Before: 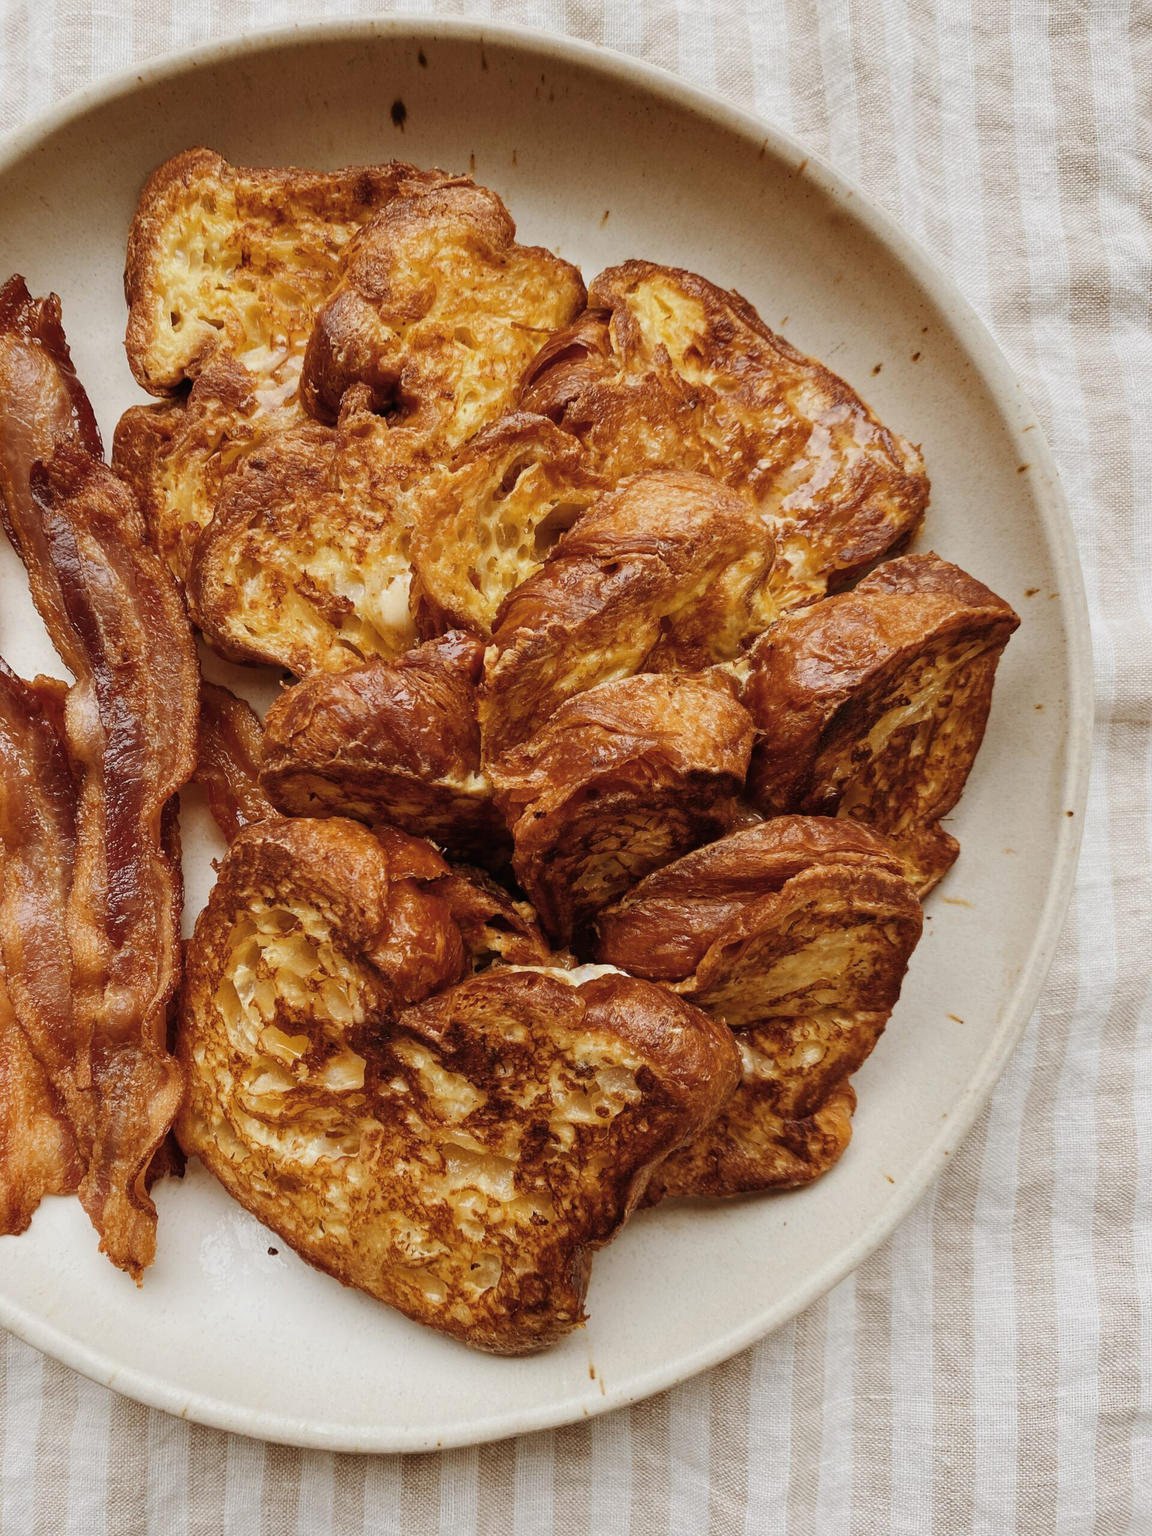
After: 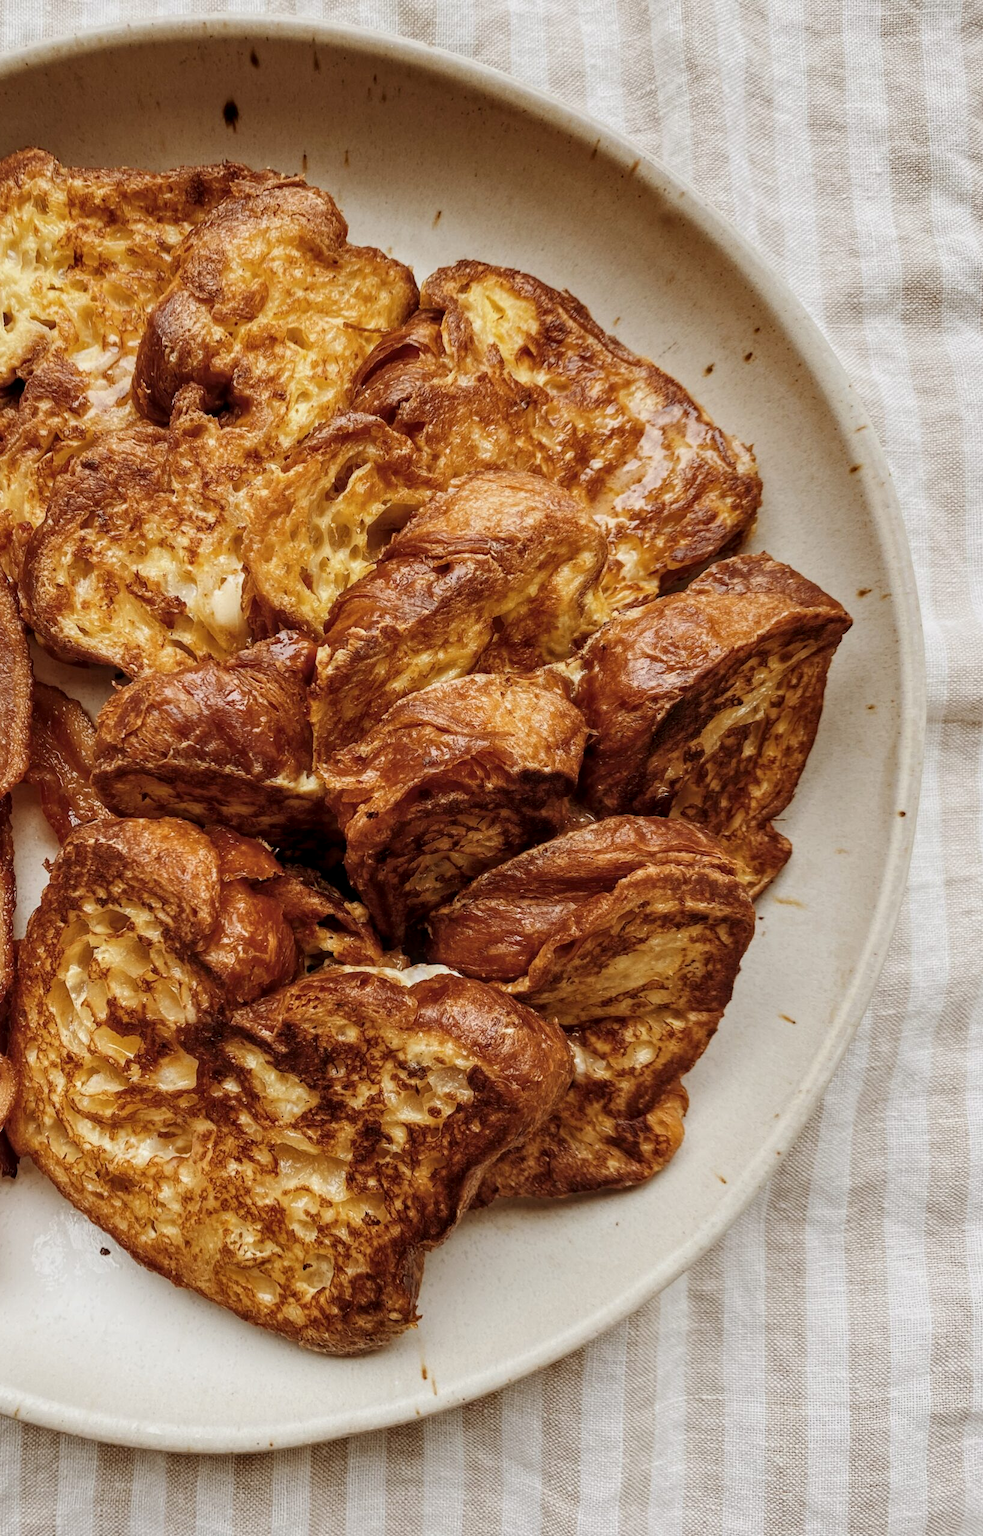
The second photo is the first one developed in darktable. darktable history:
crop and rotate: left 14.612%
local contrast: on, module defaults
